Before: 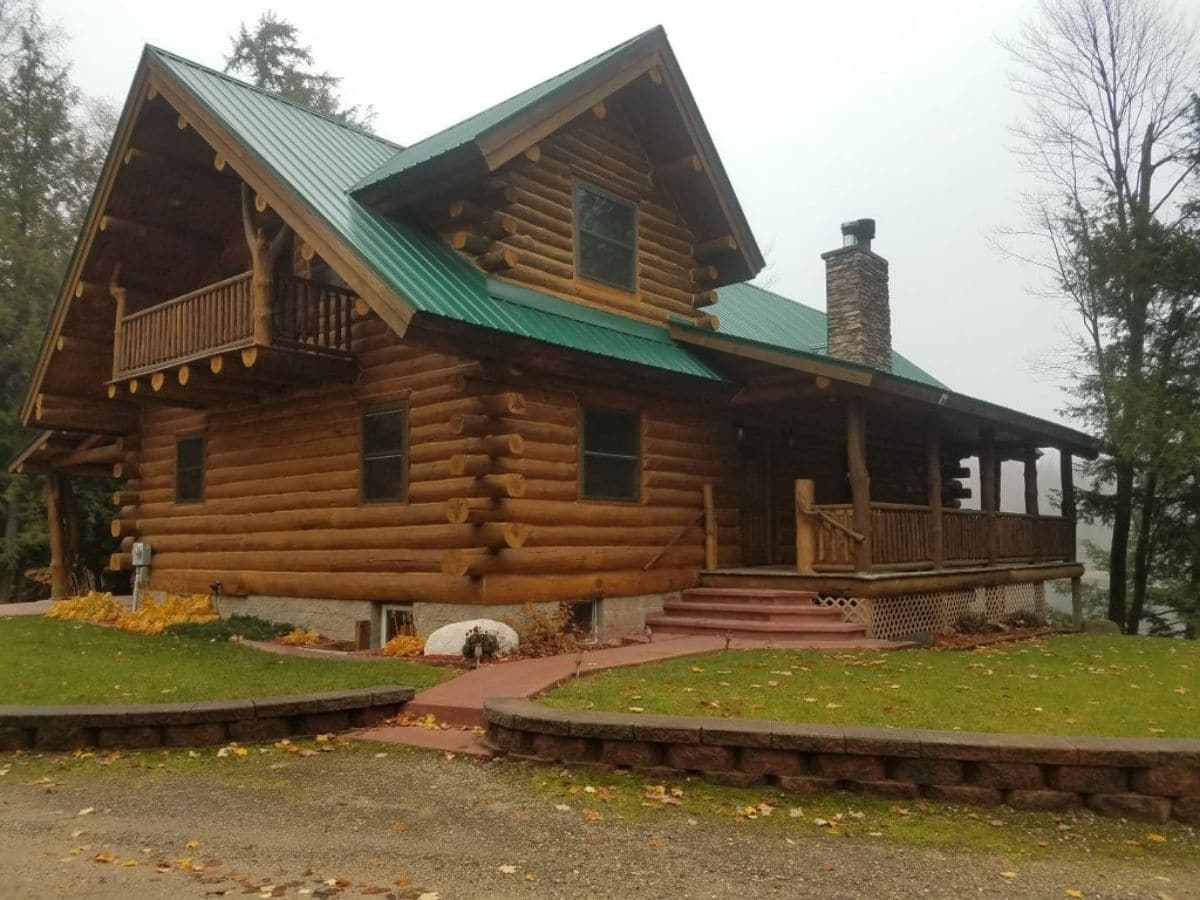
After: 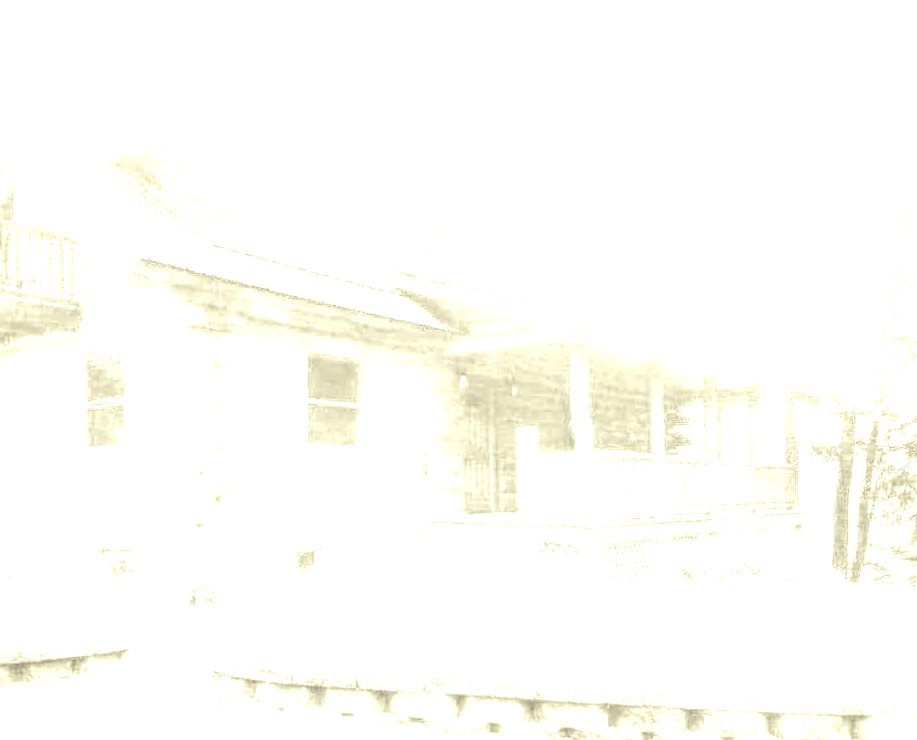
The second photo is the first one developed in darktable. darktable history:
crop: left 23.095%, top 5.827%, bottom 11.854%
local contrast: detail 203%
colorize: hue 43.2°, saturation 40%, version 1
white balance: red 8, blue 8
contrast brightness saturation: contrast -0.19, saturation 0.19
color balance rgb: perceptual saturation grading › global saturation 25%, perceptual brilliance grading › mid-tones 10%, perceptual brilliance grading › shadows 15%, global vibrance 20%
exposure: exposure 1 EV, compensate highlight preservation false
